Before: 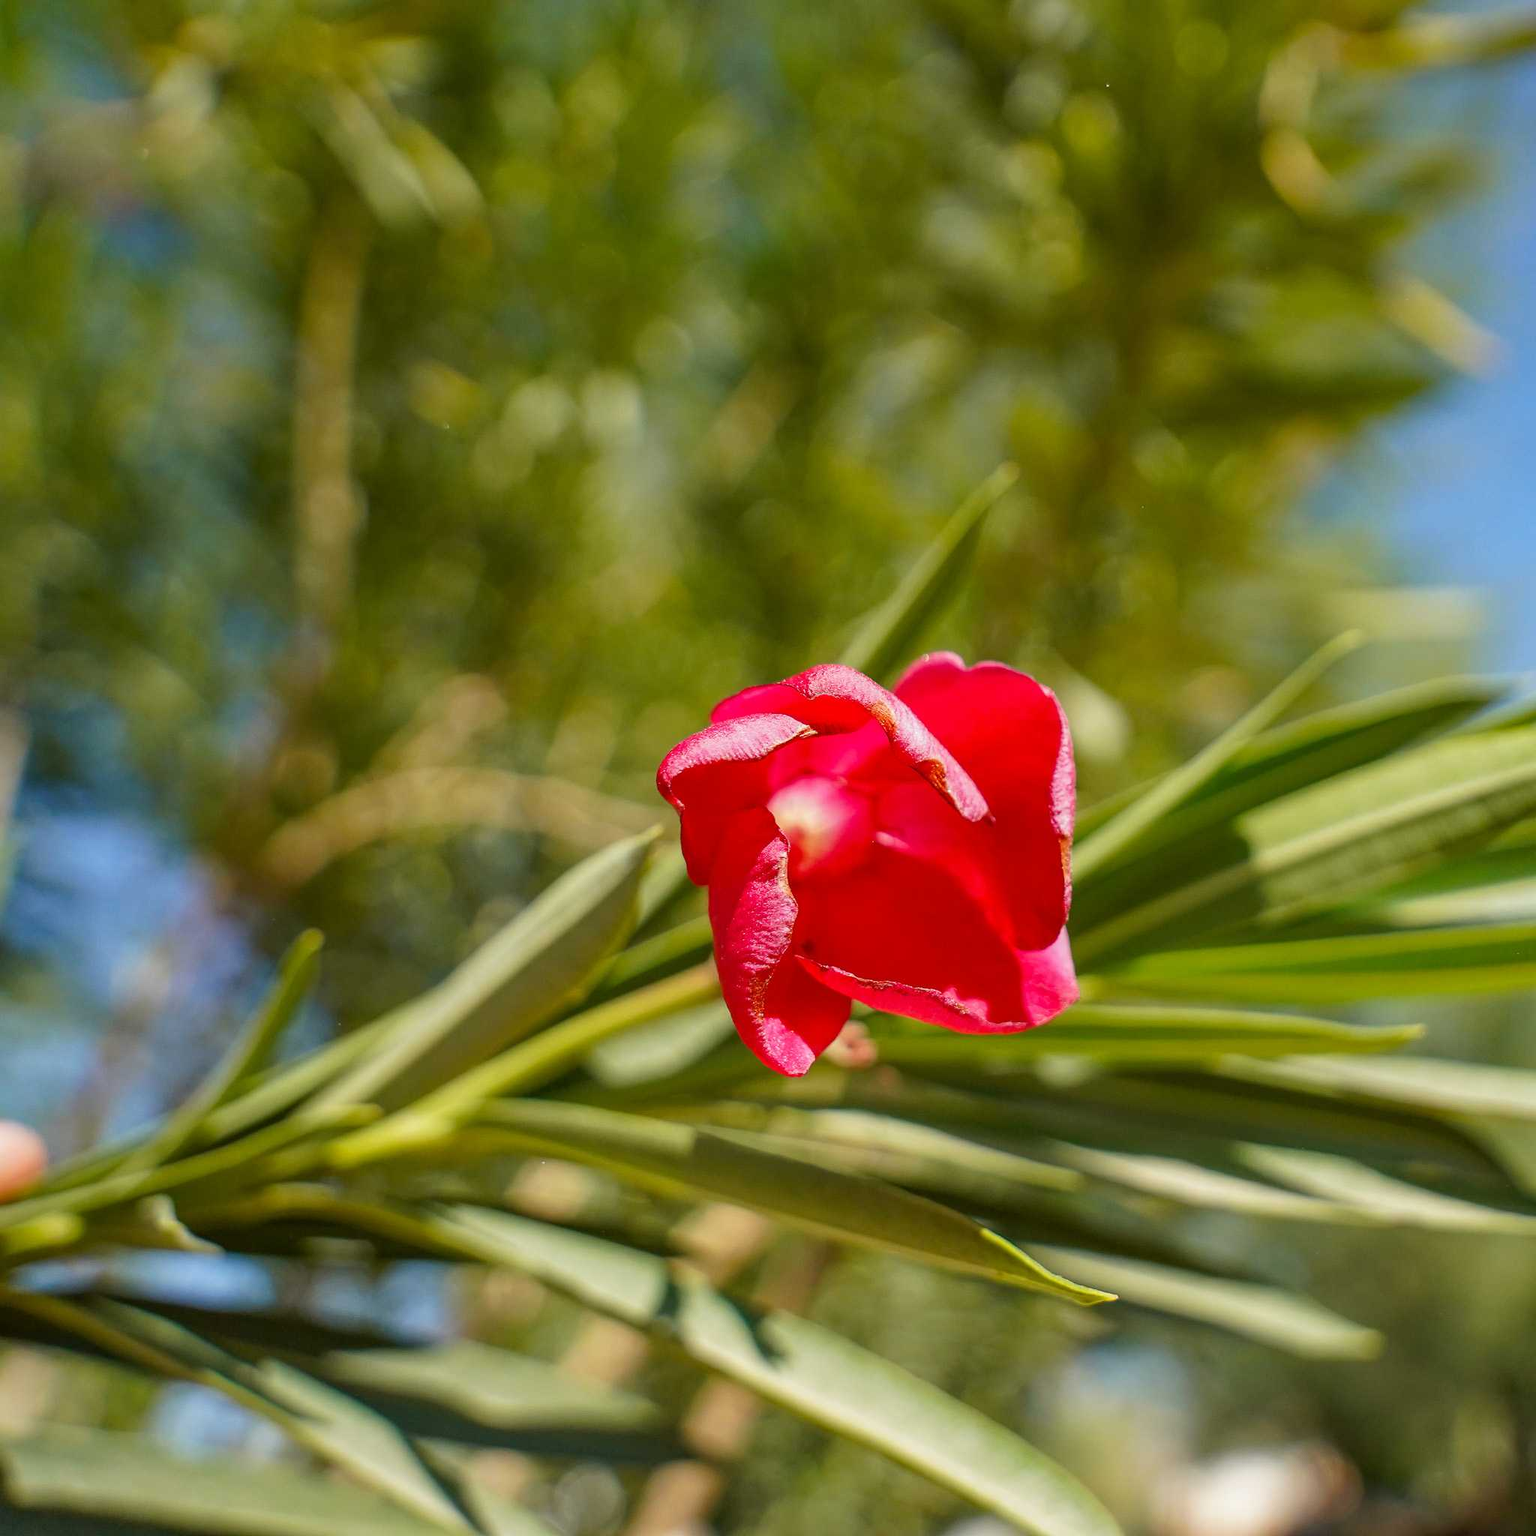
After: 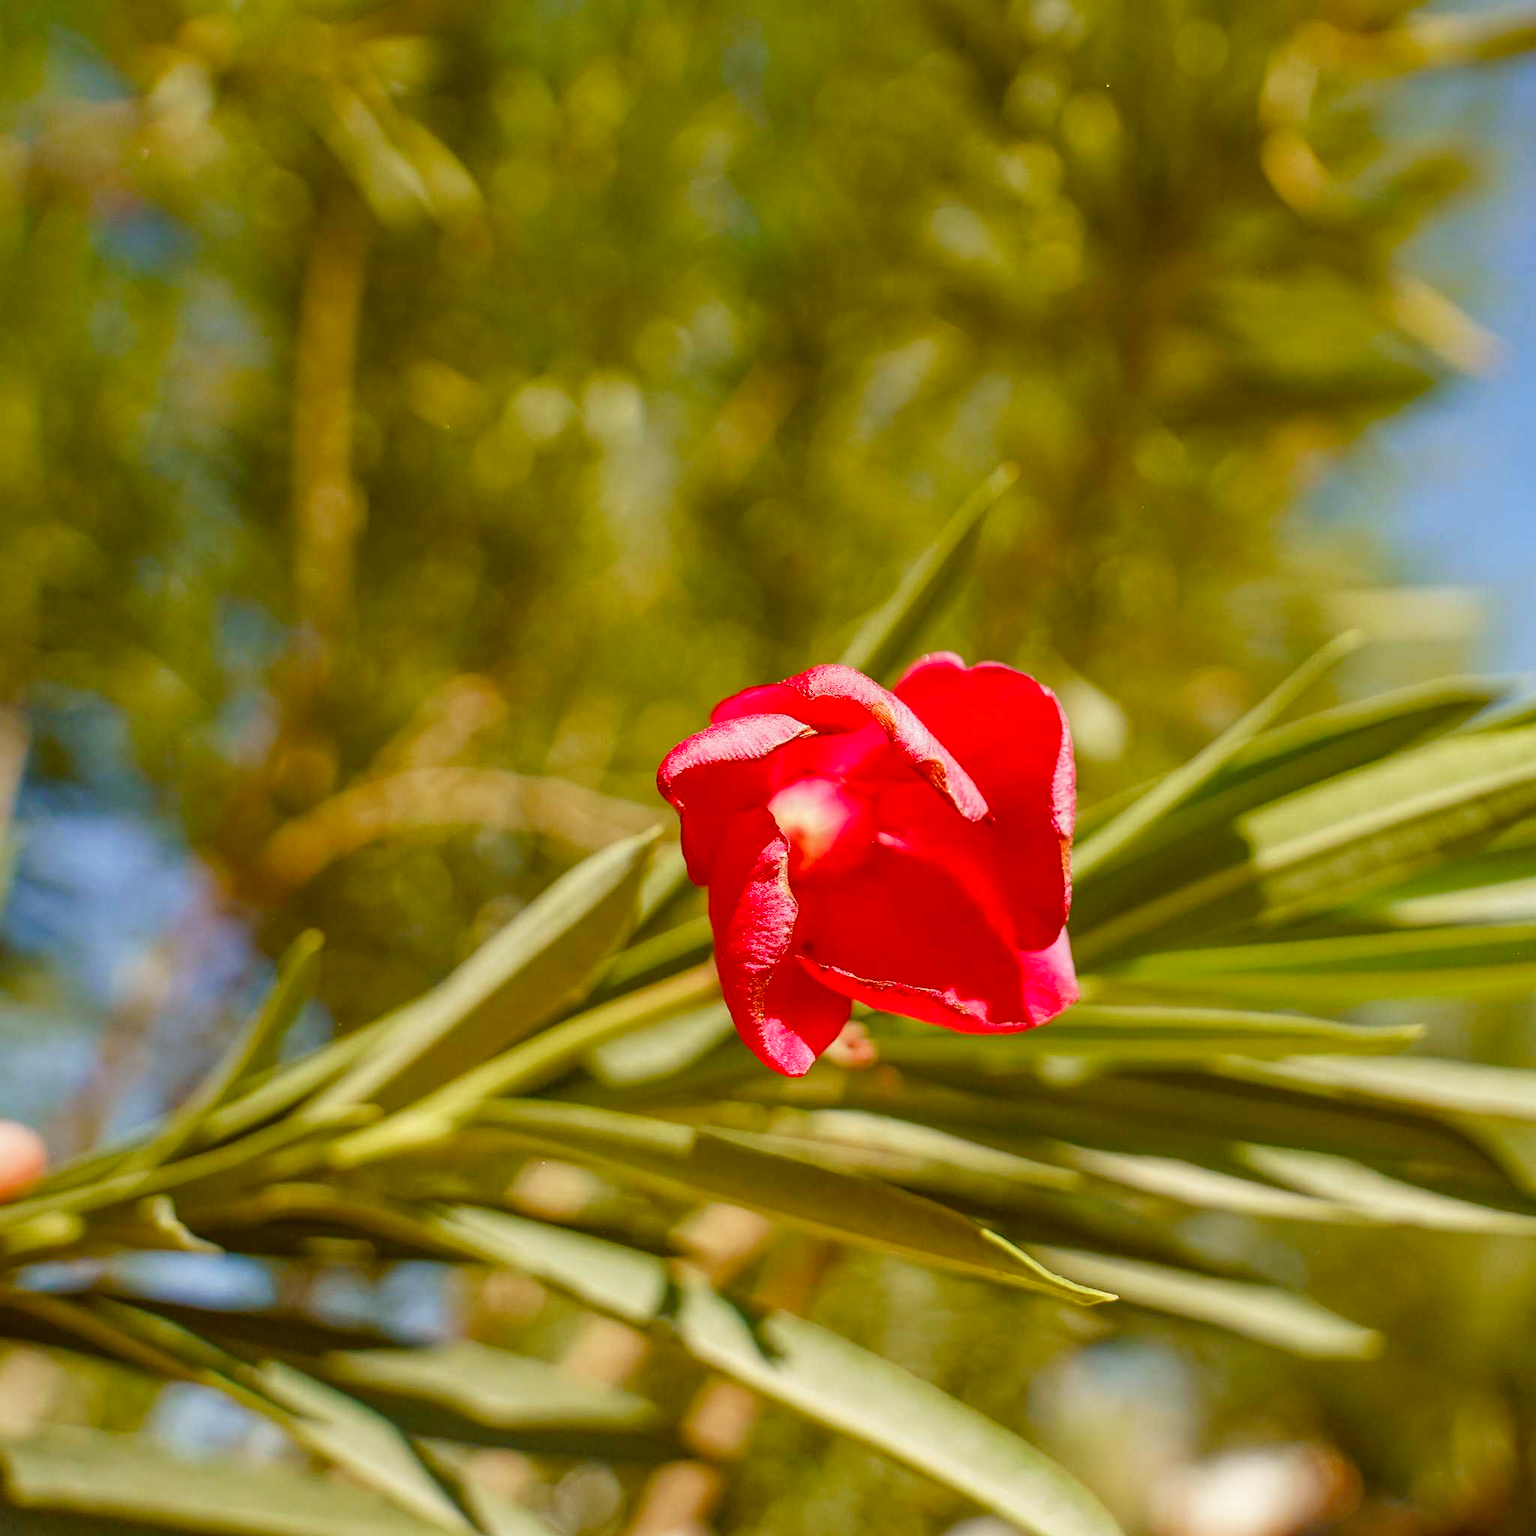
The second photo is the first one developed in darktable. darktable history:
color balance rgb: power › luminance 9.927%, power › chroma 2.806%, power › hue 59.56°, highlights gain › chroma 0.171%, highlights gain › hue 332.93°, linear chroma grading › shadows -8.289%, linear chroma grading › global chroma 9.854%, perceptual saturation grading › global saturation 20%, perceptual saturation grading › highlights -50.133%, perceptual saturation grading › shadows 30.519%, global vibrance 9.993%
